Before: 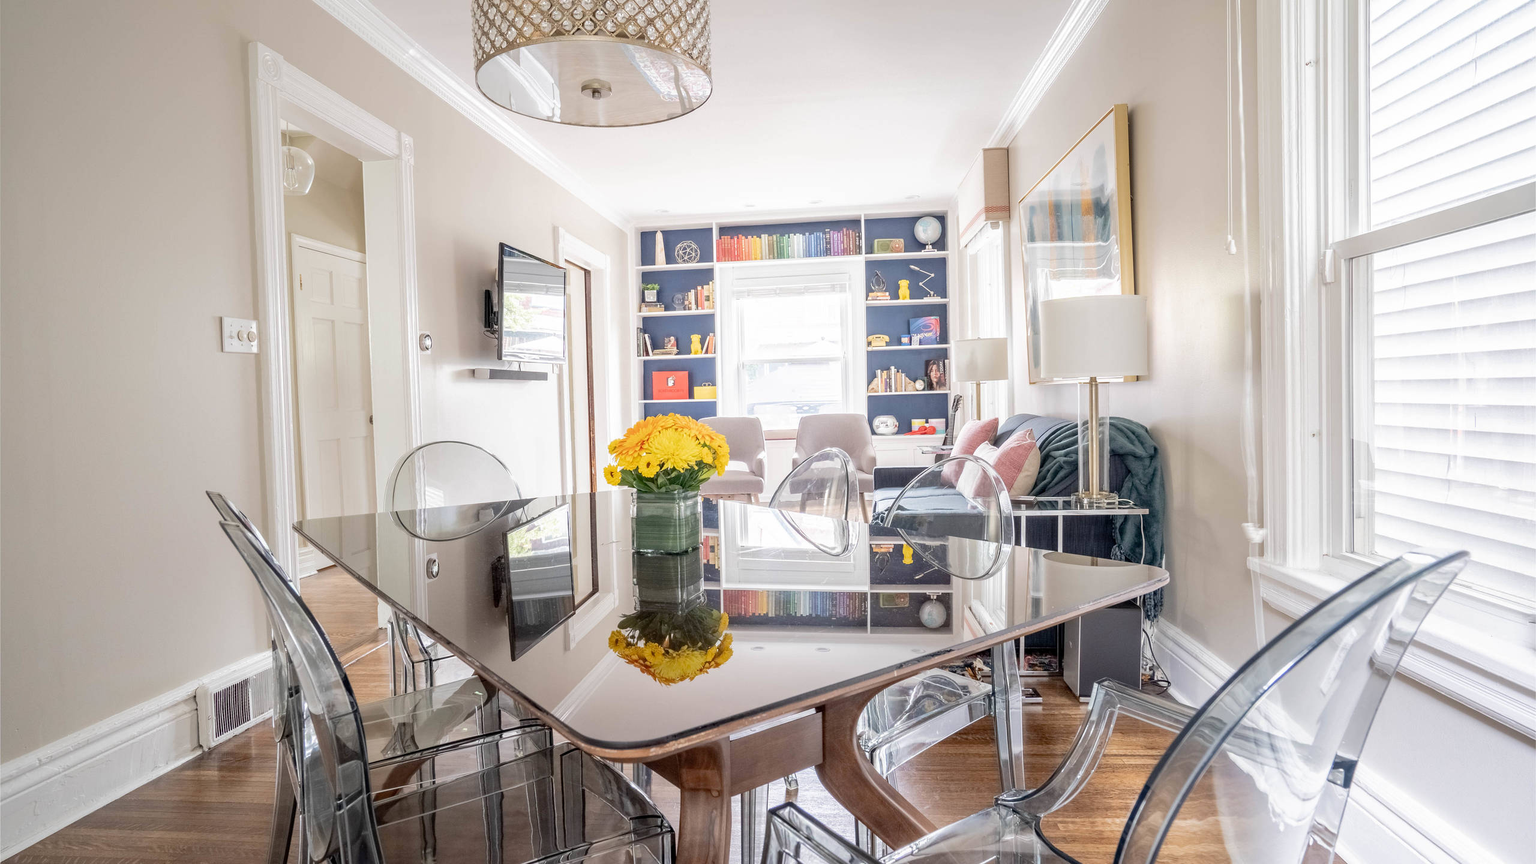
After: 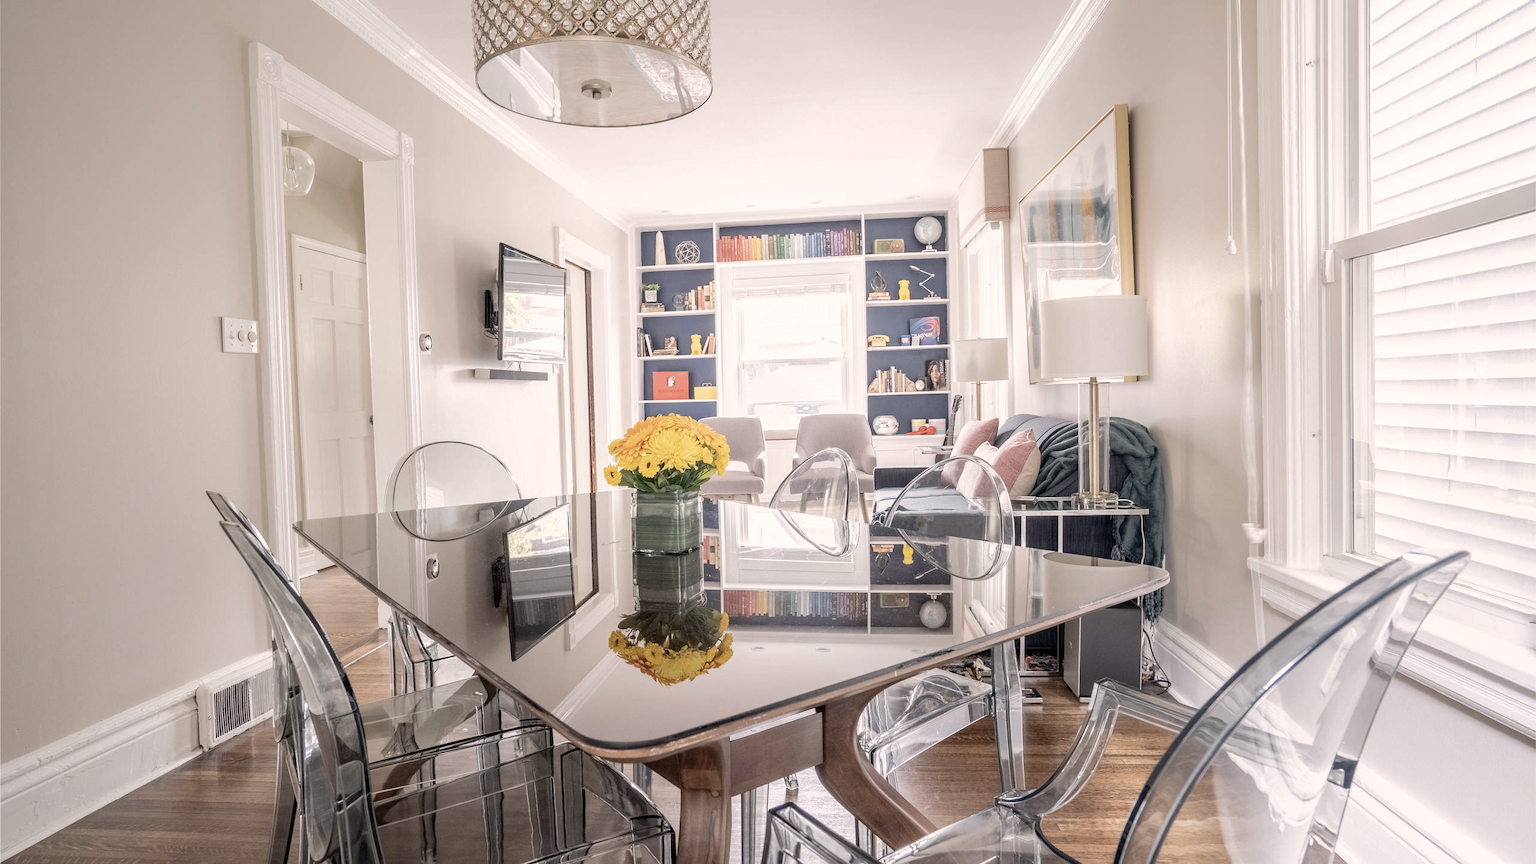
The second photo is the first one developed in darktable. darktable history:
color correction: highlights a* 5.55, highlights b* 5.2, saturation 0.676
